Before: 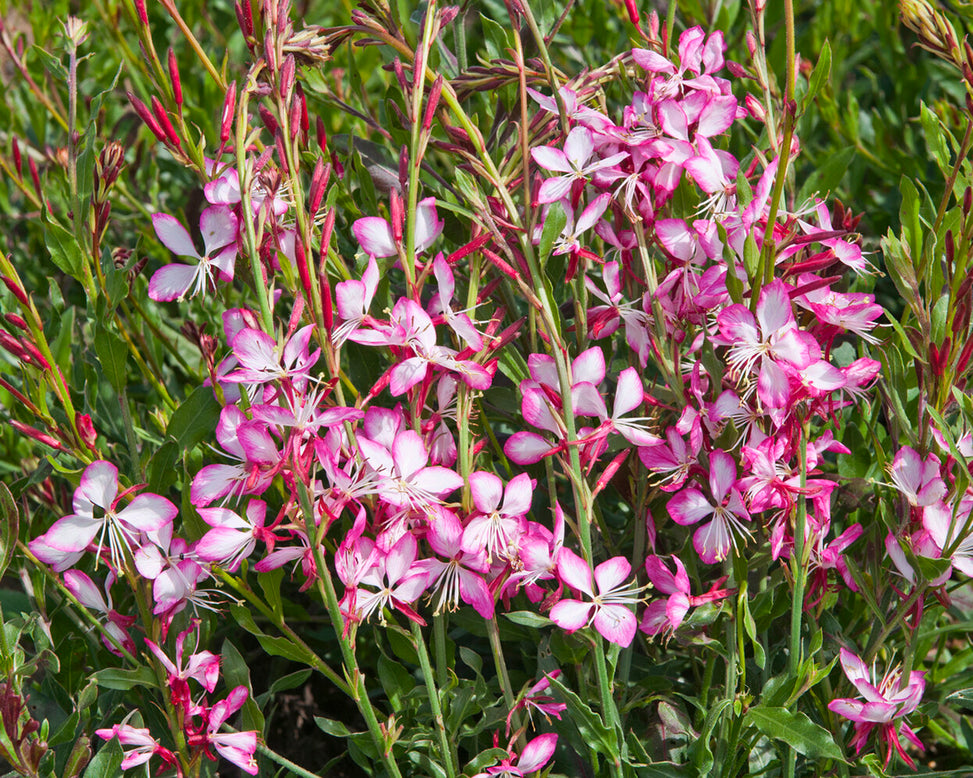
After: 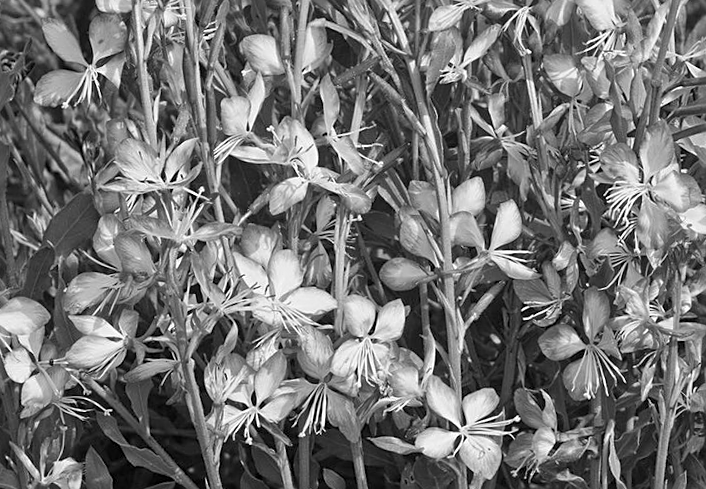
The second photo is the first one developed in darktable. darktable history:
sharpen: on, module defaults
color calibration: illuminant as shot in camera, x 0.378, y 0.381, temperature 4093.13 K, saturation algorithm version 1 (2020)
monochrome: a 32, b 64, size 2.3
crop and rotate: angle -3.37°, left 9.79%, top 20.73%, right 12.42%, bottom 11.82%
